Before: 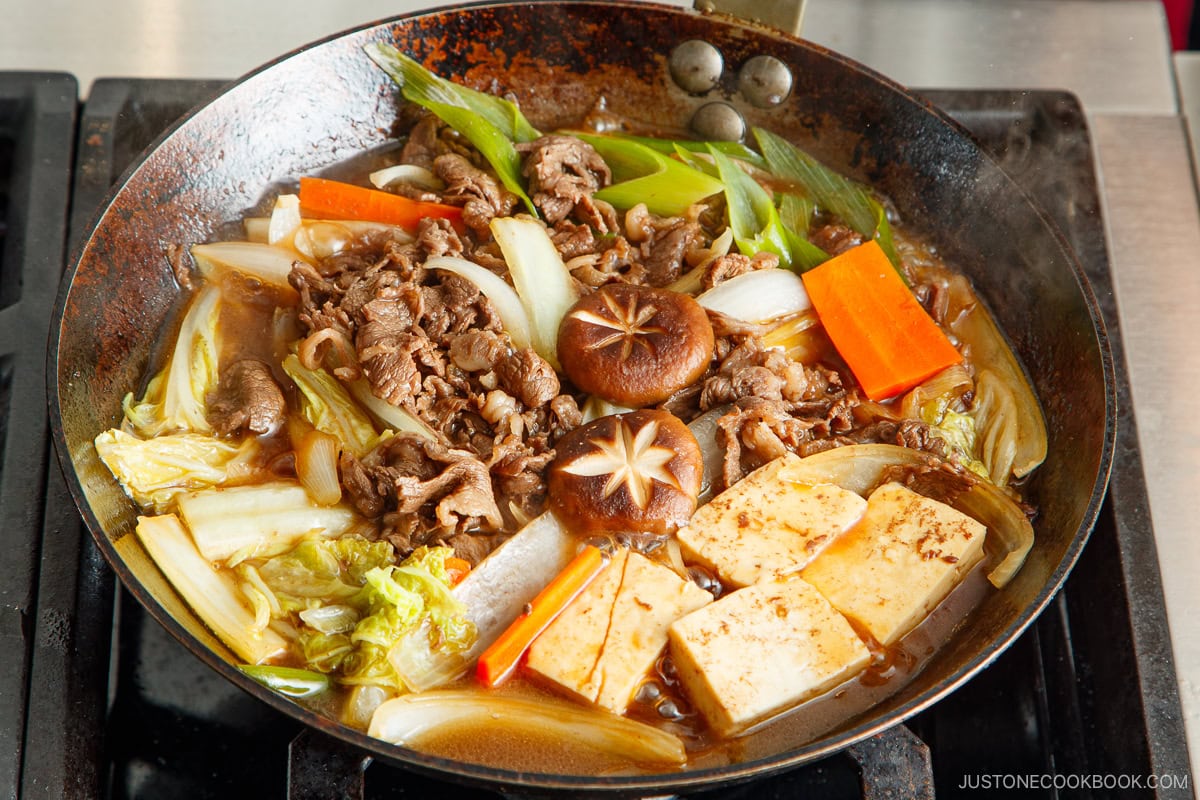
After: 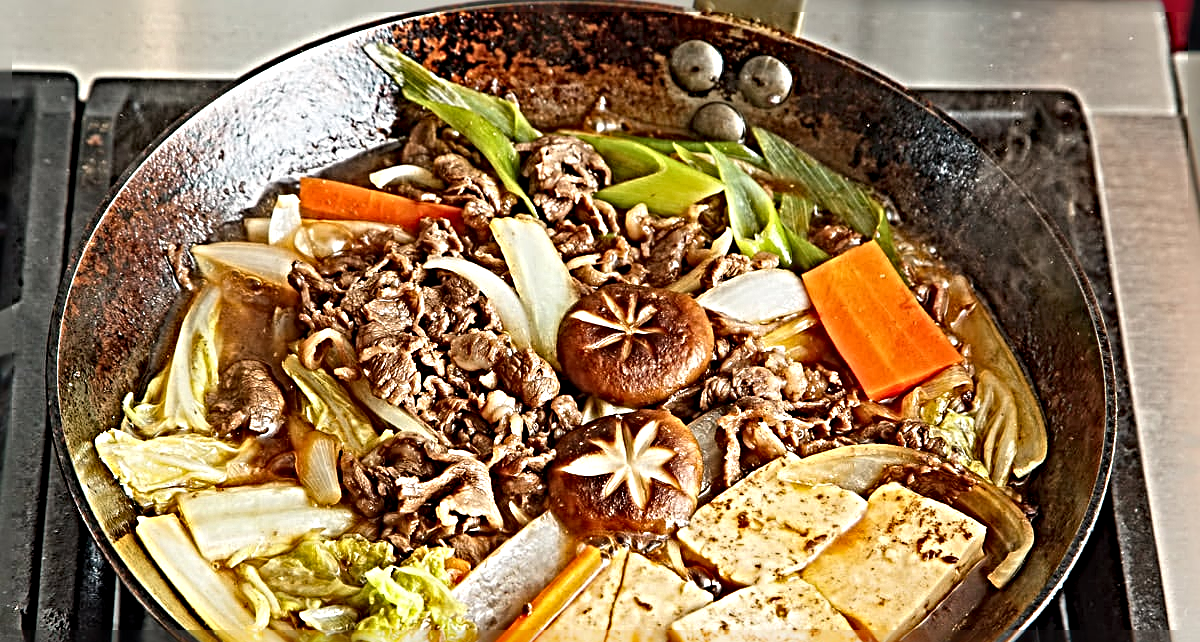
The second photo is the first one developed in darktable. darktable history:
shadows and highlights: shadows 52.63, soften with gaussian
sharpen: radius 6.299, amount 1.809, threshold 0.197
crop: bottom 19.722%
